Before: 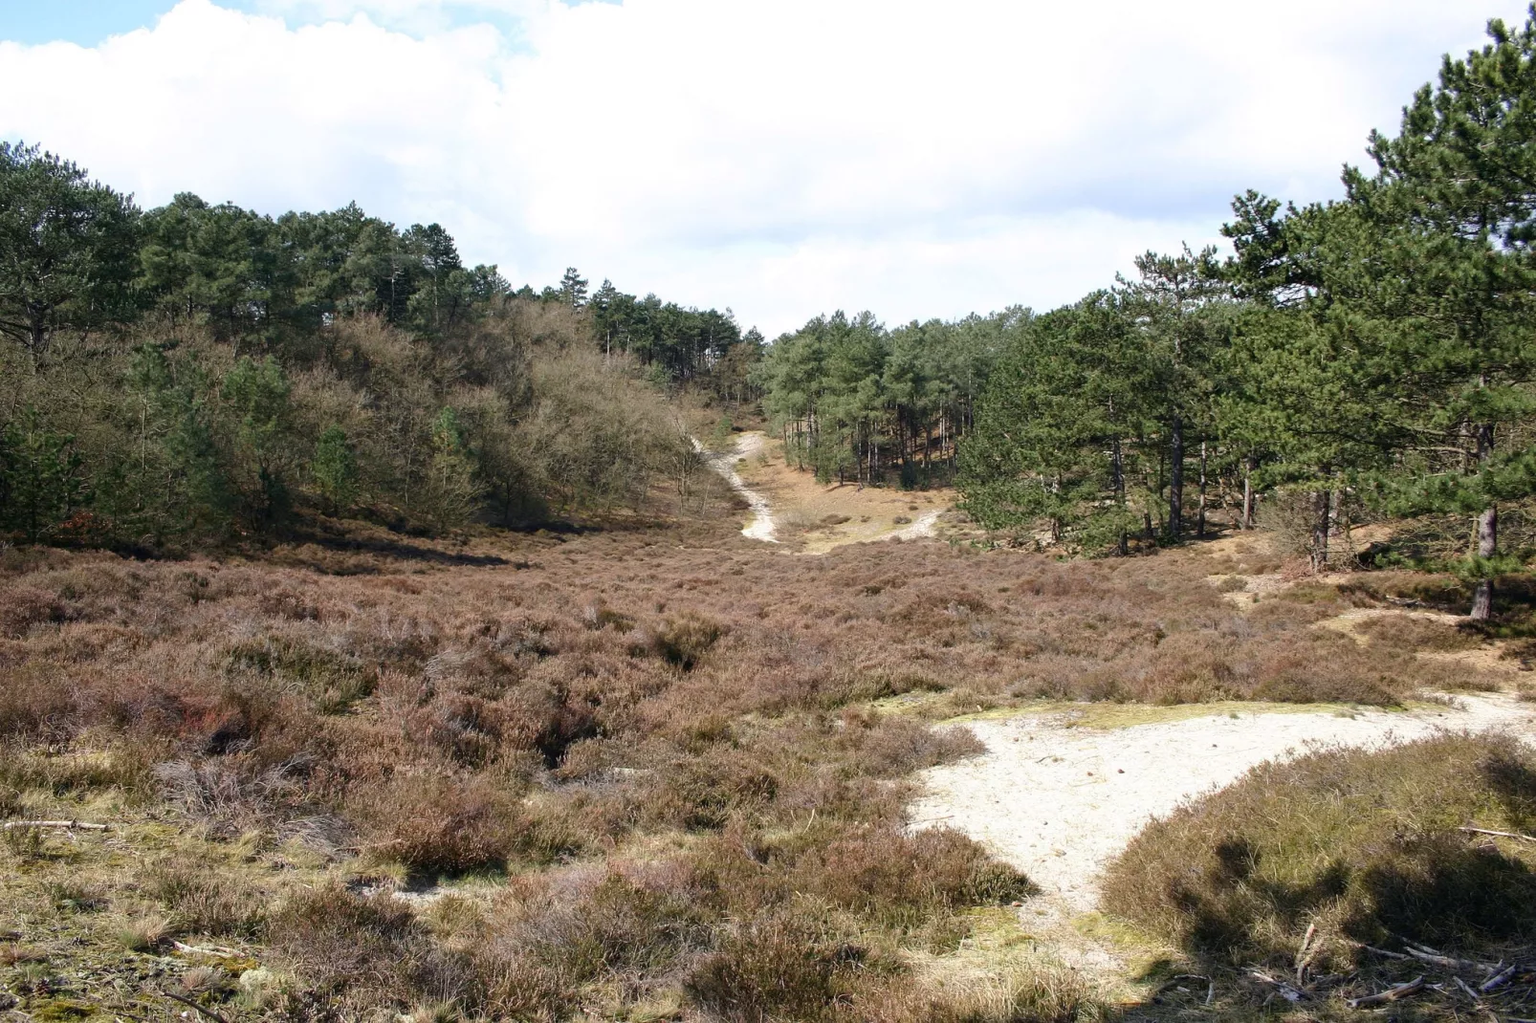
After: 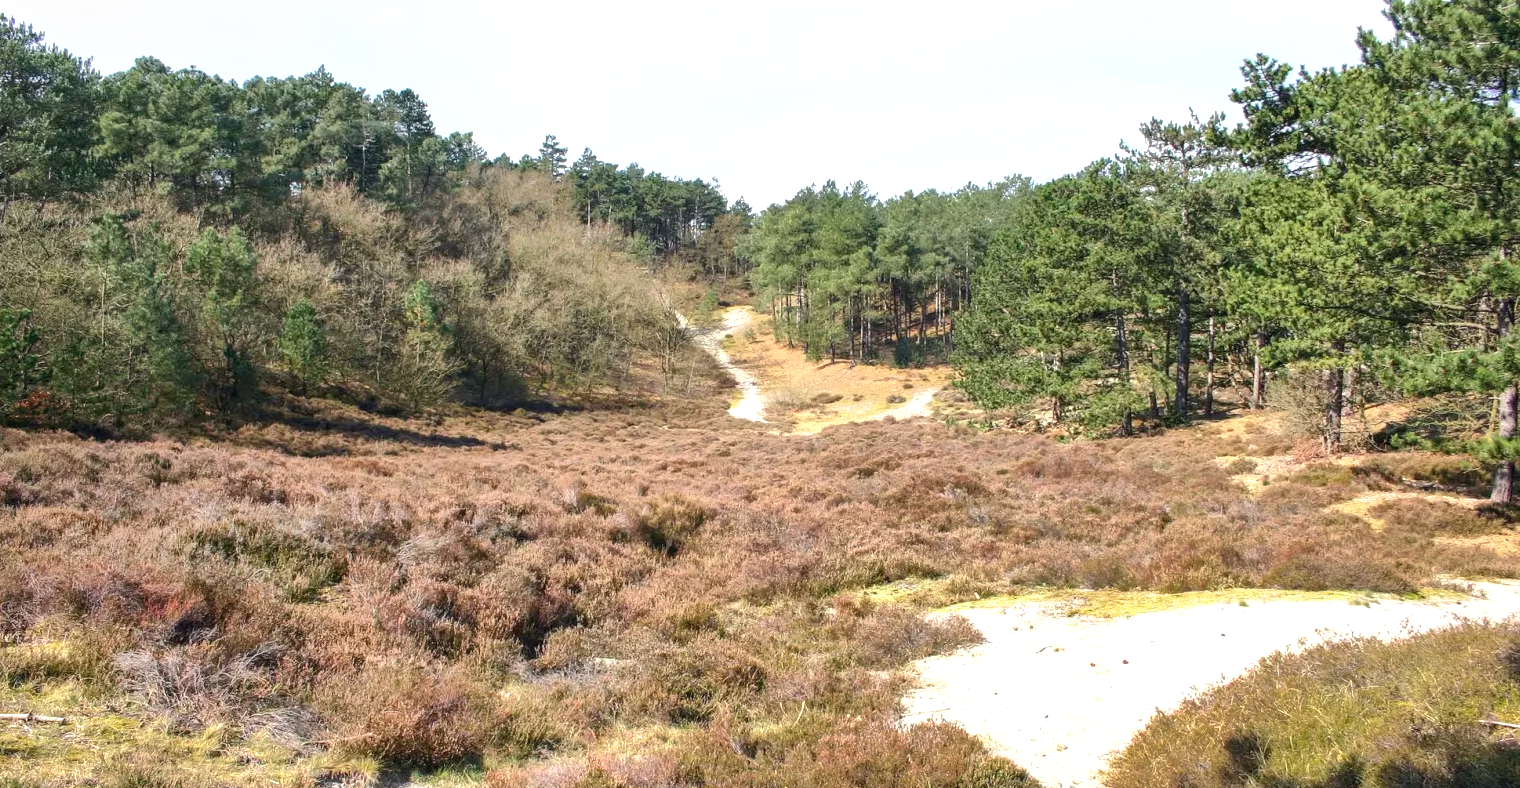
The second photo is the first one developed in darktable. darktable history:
exposure: exposure 0.576 EV, compensate highlight preservation false
local contrast: on, module defaults
shadows and highlights: shadows 39.32, highlights -59.77
contrast brightness saturation: contrast 0.2, brightness 0.169, saturation 0.225
crop and rotate: left 2.935%, top 13.616%, right 2.37%, bottom 12.661%
